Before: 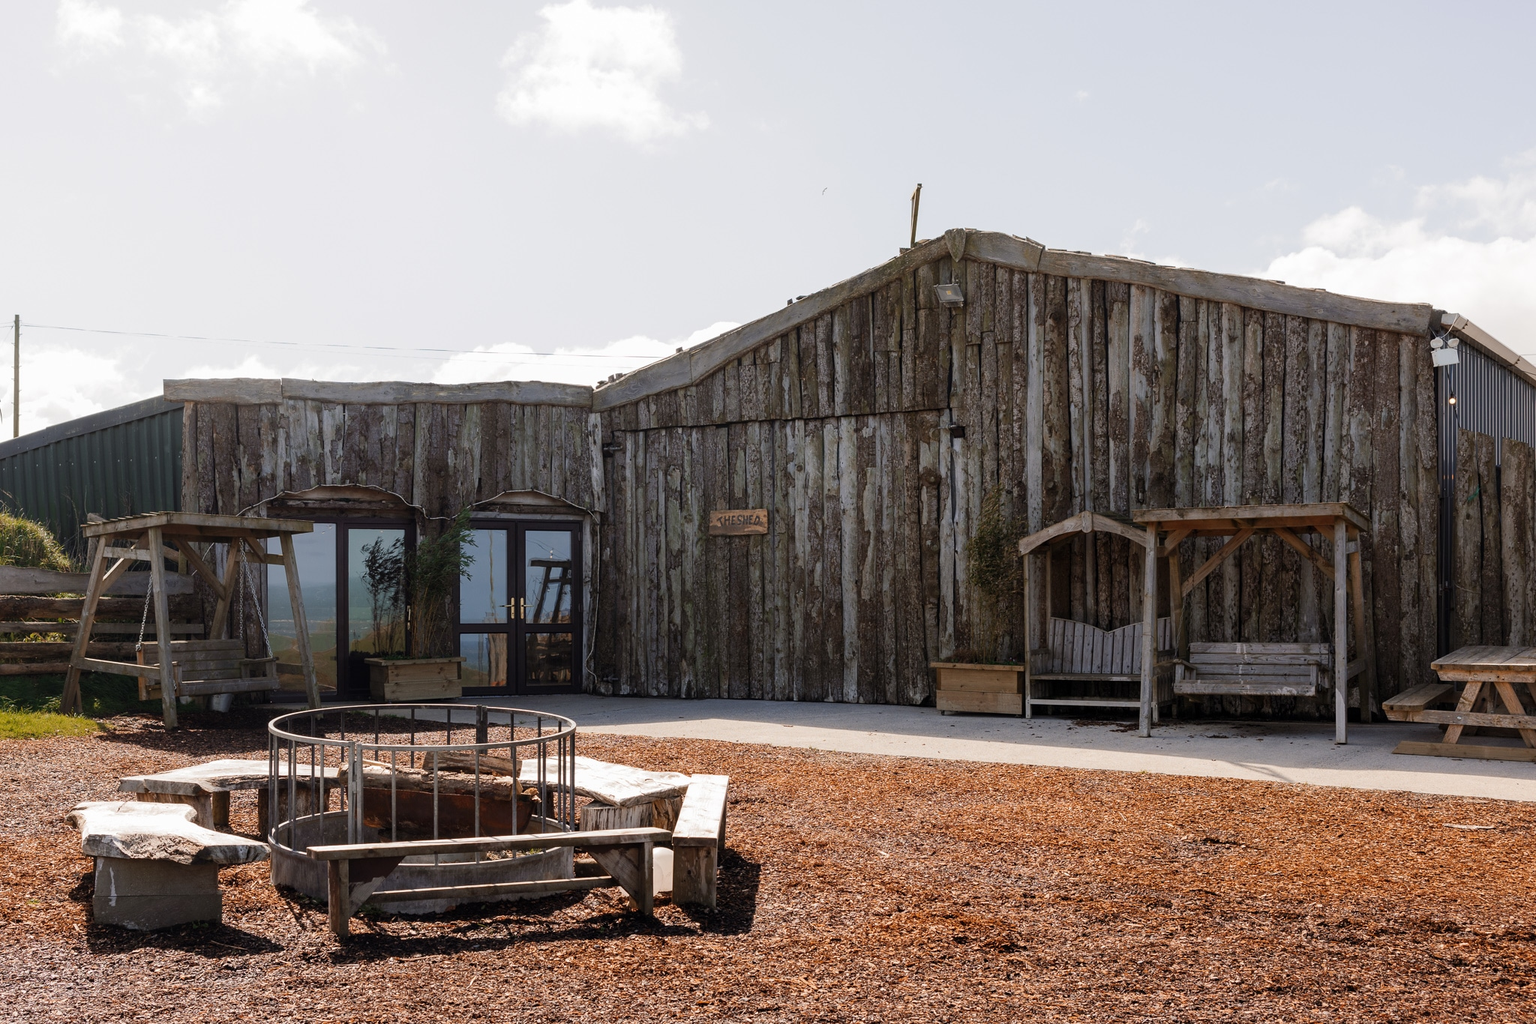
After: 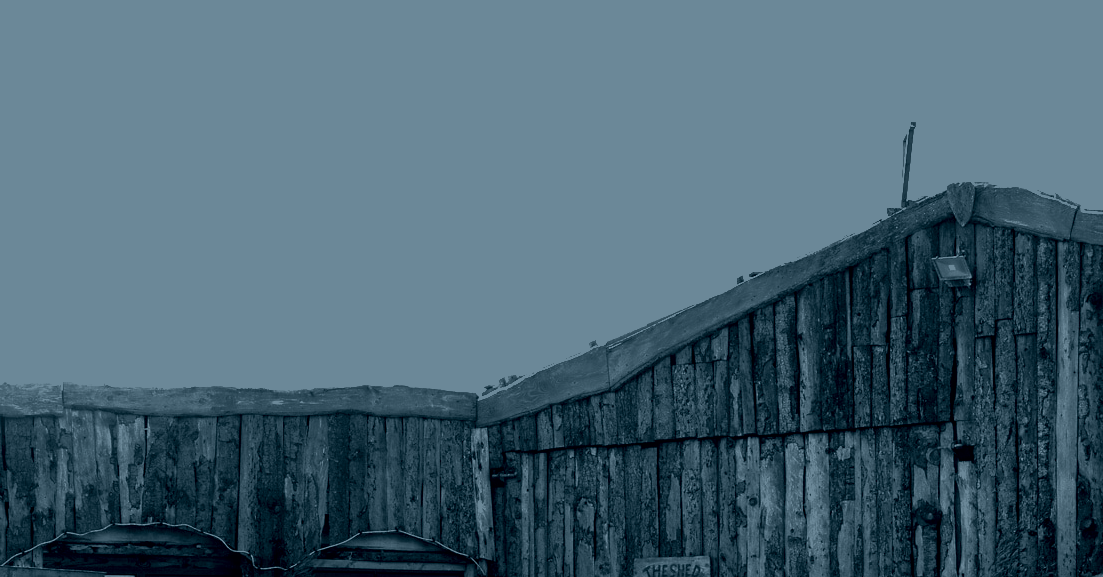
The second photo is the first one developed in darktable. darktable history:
crop: left 15.306%, top 9.065%, right 30.789%, bottom 48.638%
color balance rgb: perceptual saturation grading › global saturation 30%, global vibrance 20%
exposure: black level correction 0, exposure 1.45 EV, compensate exposure bias true, compensate highlight preservation false
fill light: exposure -2 EV, width 8.6
white balance: red 1, blue 1
shadows and highlights: on, module defaults
color balance: lift [0.991, 1, 1, 1], gamma [0.996, 1, 1, 1], input saturation 98.52%, contrast 20.34%, output saturation 103.72%
colorize: hue 194.4°, saturation 29%, source mix 61.75%, lightness 3.98%, version 1
